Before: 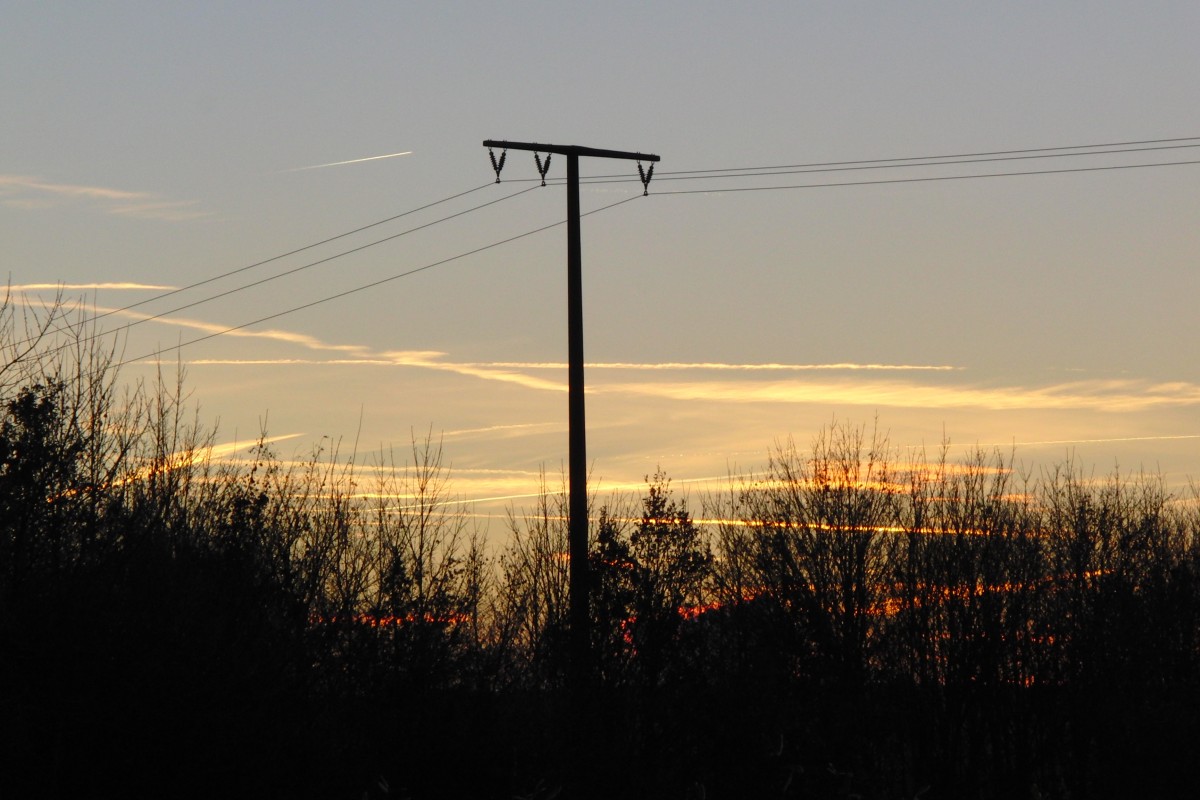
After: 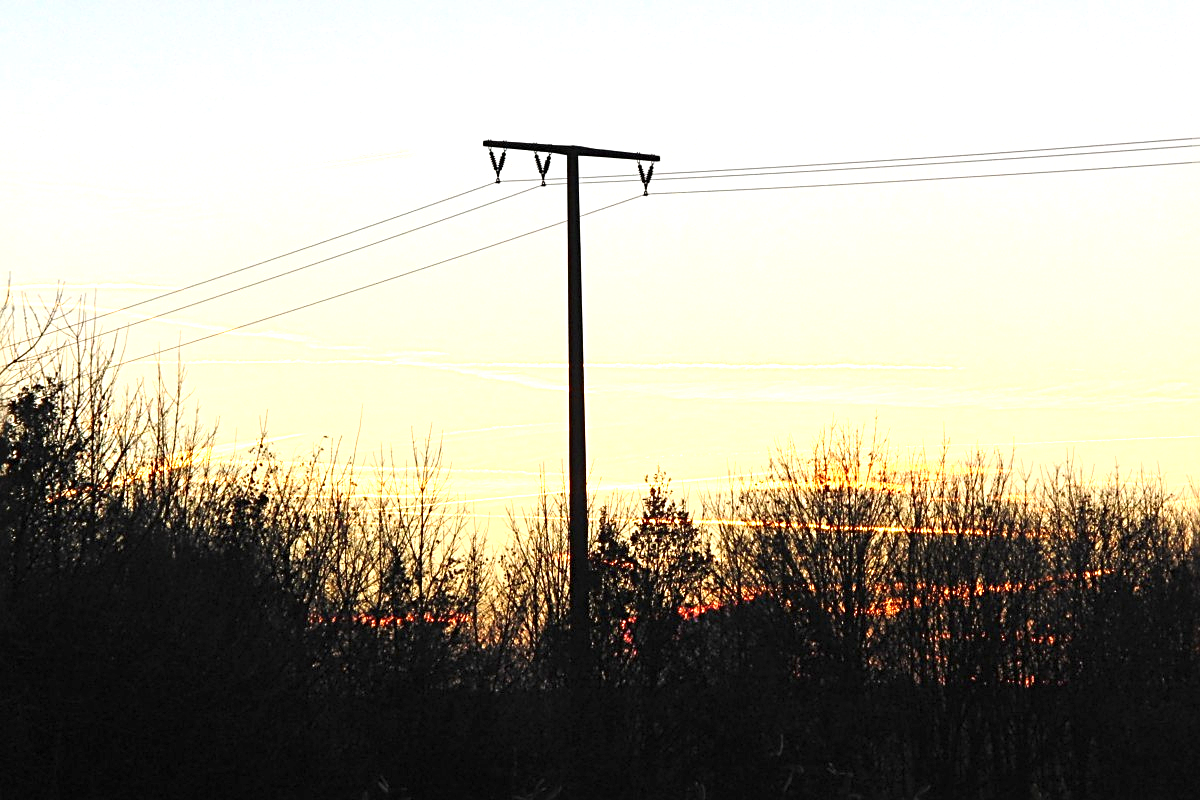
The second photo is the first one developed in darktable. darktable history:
exposure: black level correction 0, exposure 1.505 EV, compensate exposure bias true, compensate highlight preservation false
sharpen: radius 3.079
